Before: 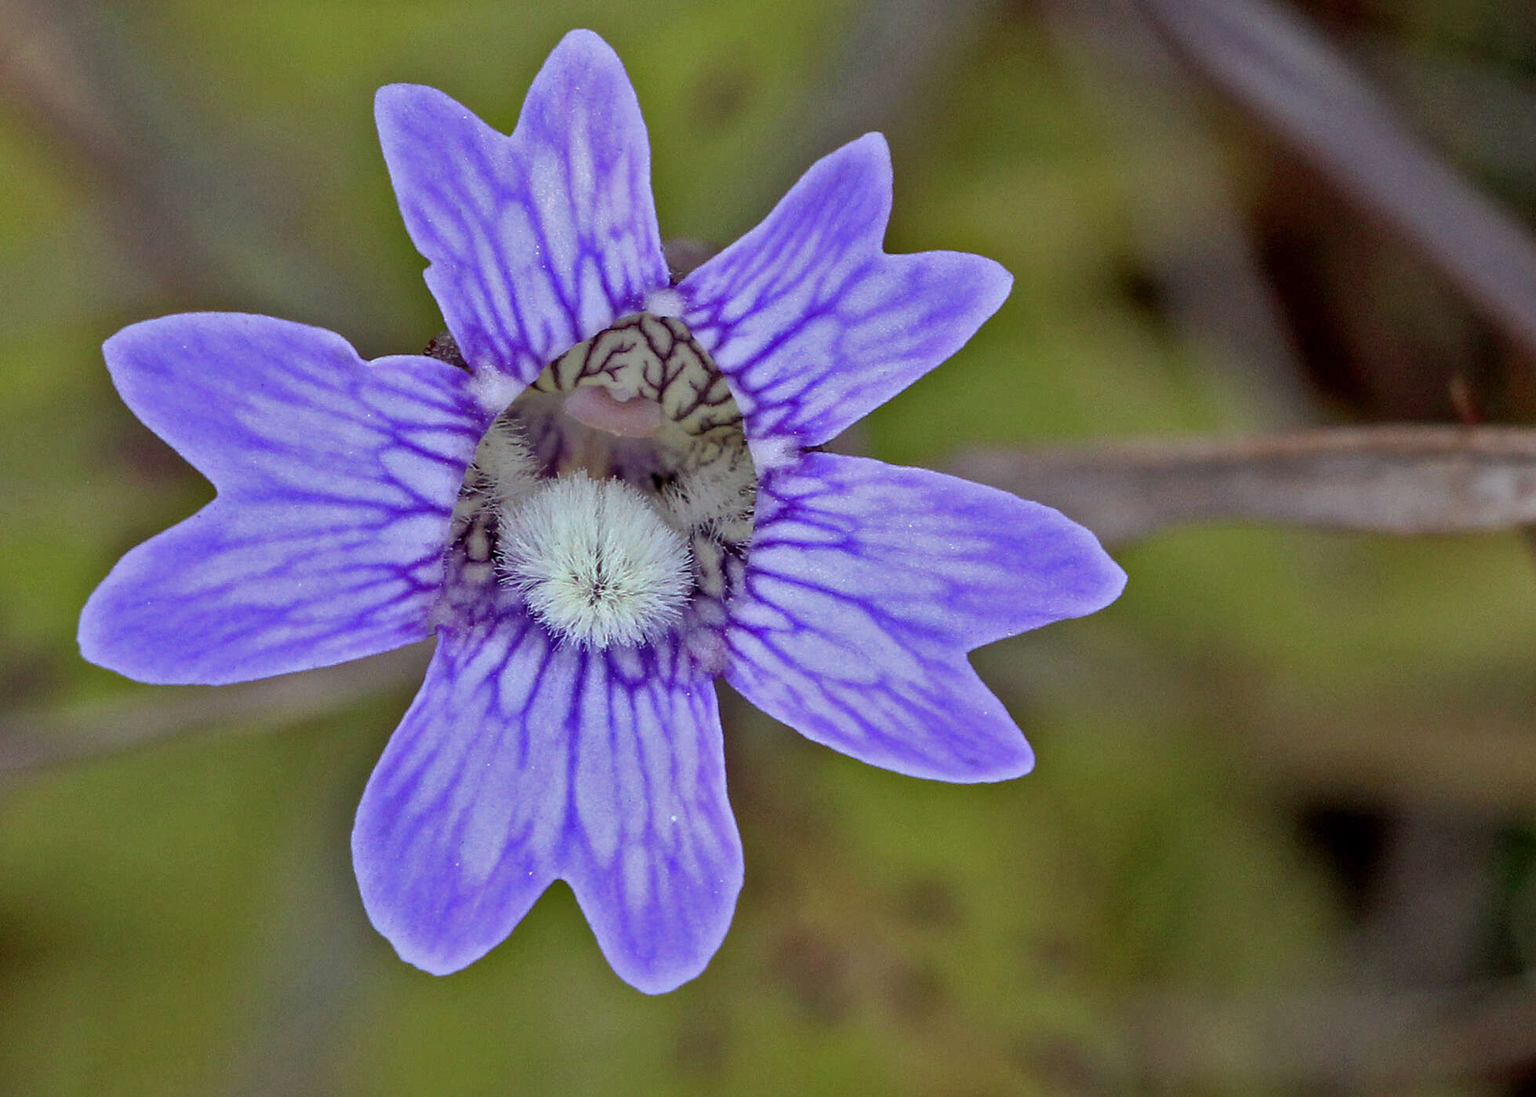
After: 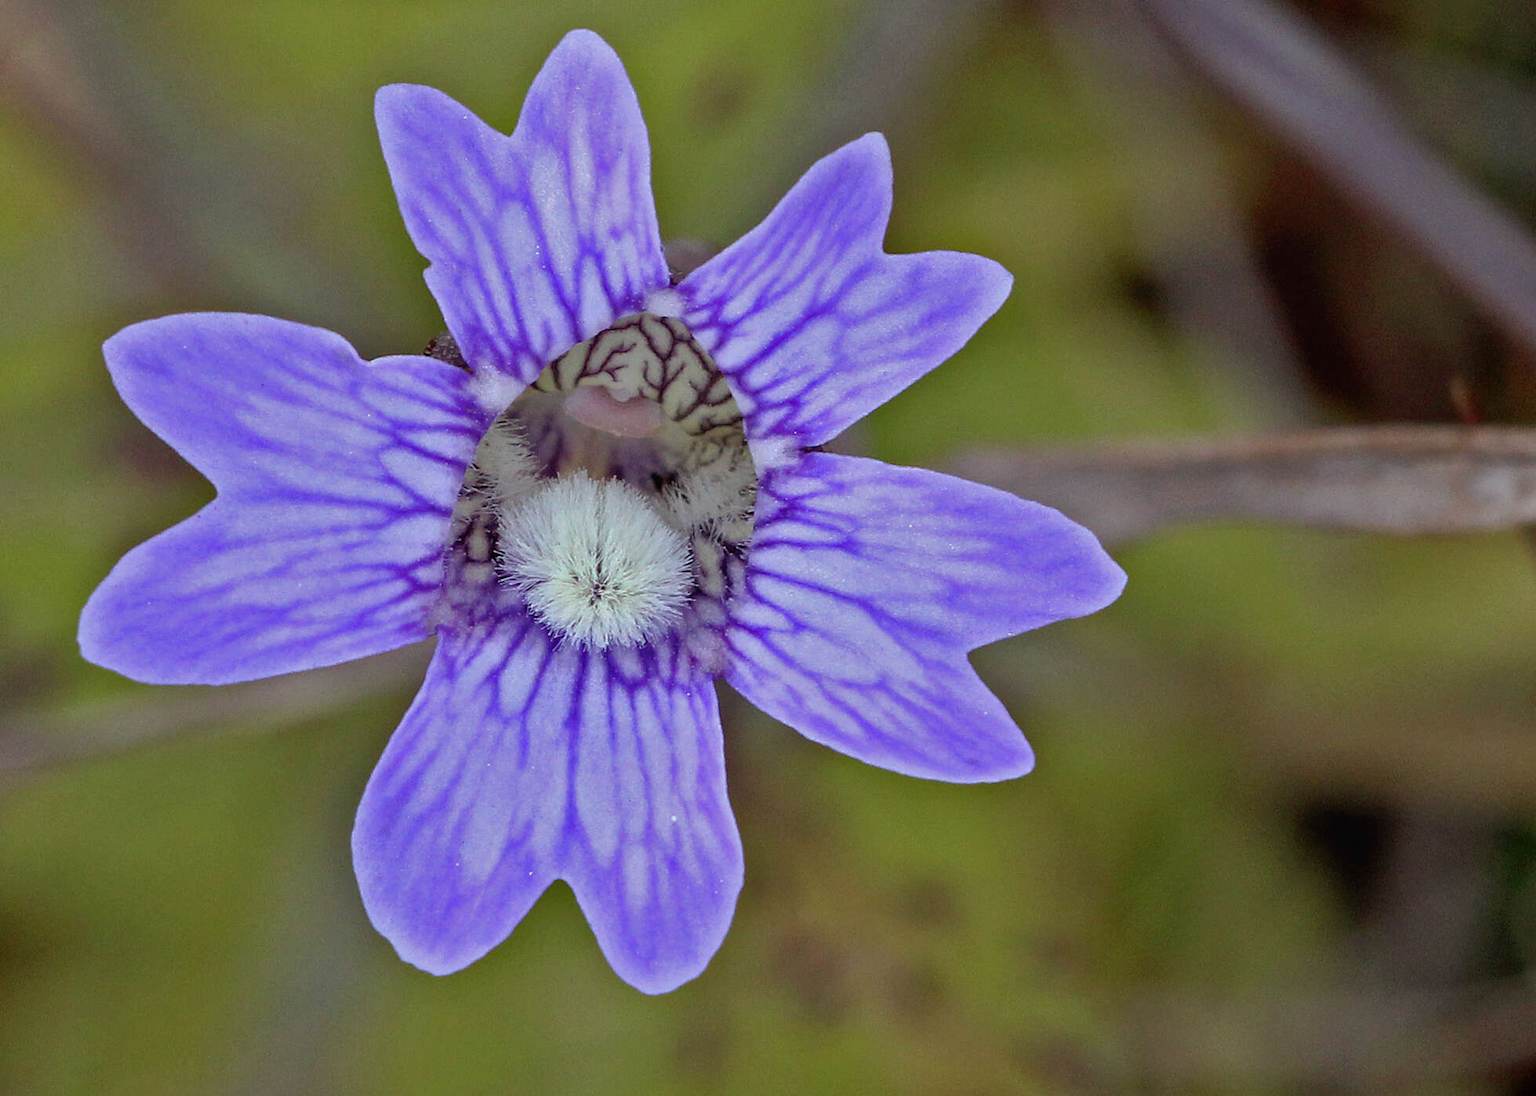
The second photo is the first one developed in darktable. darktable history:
local contrast: mode bilateral grid, contrast 100, coarseness 99, detail 90%, midtone range 0.2
